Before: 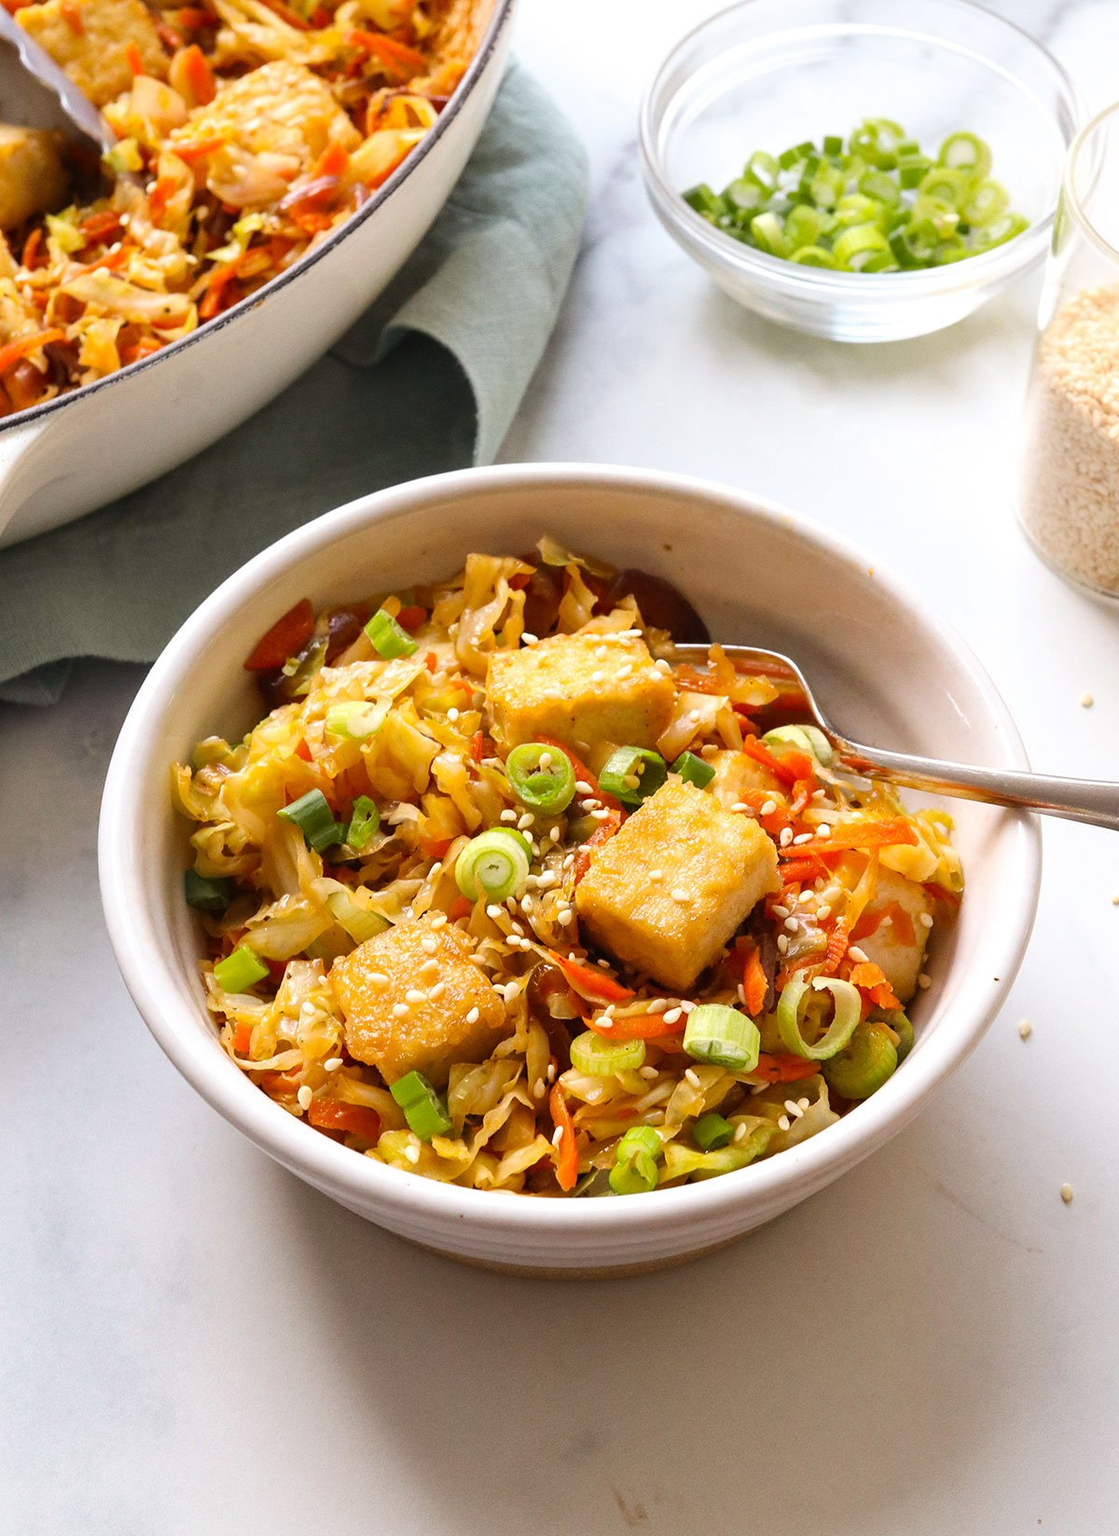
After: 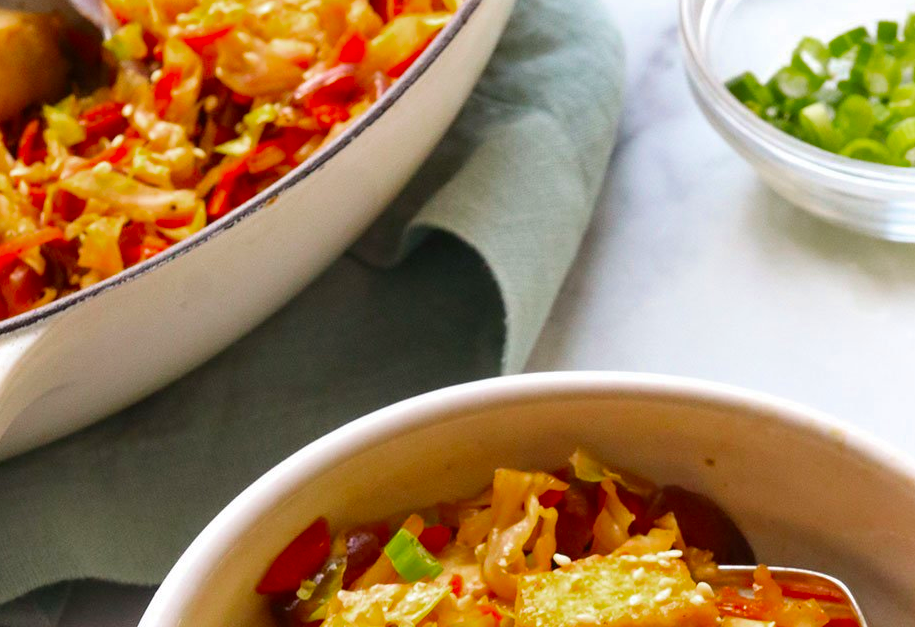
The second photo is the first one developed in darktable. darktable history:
color zones: curves: ch0 [(0, 0.425) (0.143, 0.422) (0.286, 0.42) (0.429, 0.419) (0.571, 0.419) (0.714, 0.42) (0.857, 0.422) (1, 0.425)]; ch1 [(0, 0.666) (0.143, 0.669) (0.286, 0.671) (0.429, 0.67) (0.571, 0.67) (0.714, 0.67) (0.857, 0.67) (1, 0.666)]
crop: left 0.579%, top 7.627%, right 23.167%, bottom 54.275%
